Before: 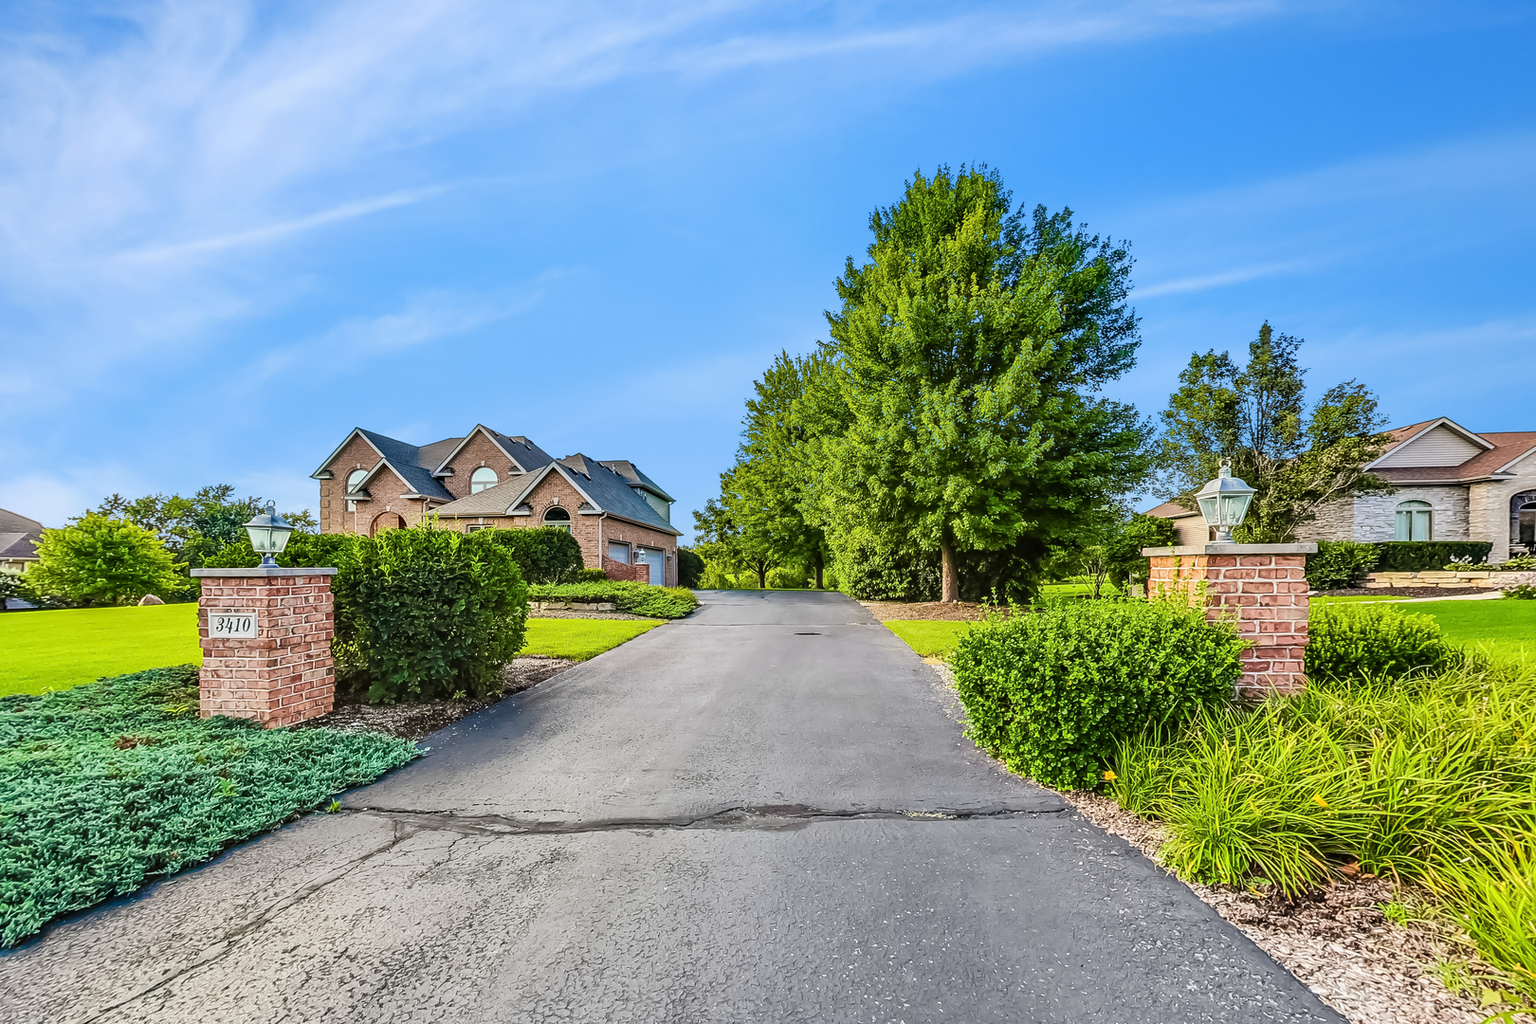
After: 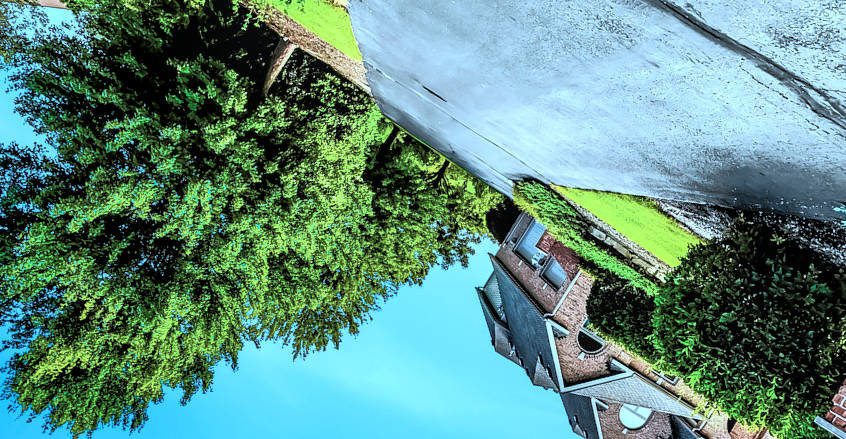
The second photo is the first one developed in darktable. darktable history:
local contrast: on, module defaults
color correction: highlights a* -9.47, highlights b* -23.55
levels: levels [0.101, 0.578, 0.953]
tone curve: curves: ch0 [(0, 0.015) (0.091, 0.055) (0.184, 0.159) (0.304, 0.382) (0.492, 0.579) (0.628, 0.755) (0.832, 0.932) (0.984, 0.963)]; ch1 [(0, 0) (0.34, 0.235) (0.46, 0.46) (0.515, 0.502) (0.553, 0.567) (0.764, 0.815) (1, 1)]; ch2 [(0, 0) (0.44, 0.458) (0.479, 0.492) (0.524, 0.507) (0.557, 0.567) (0.673, 0.699) (1, 1)], color space Lab, independent channels, preserve colors none
crop and rotate: angle 147.22°, left 9.228%, top 15.677%, right 4.412%, bottom 17.019%
